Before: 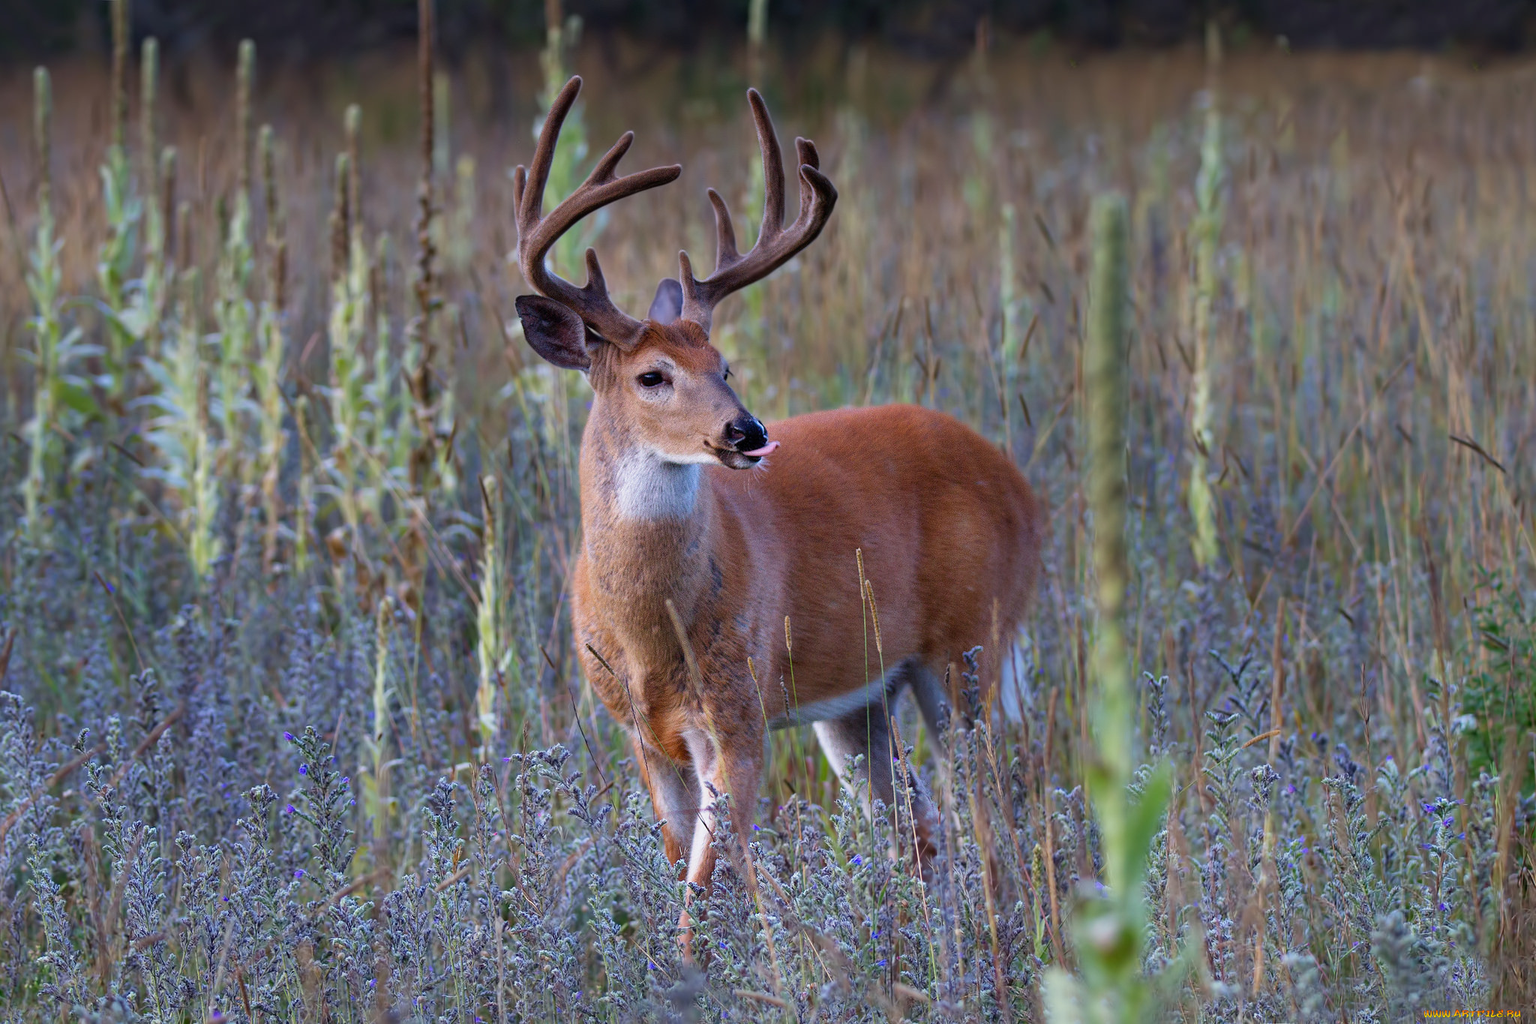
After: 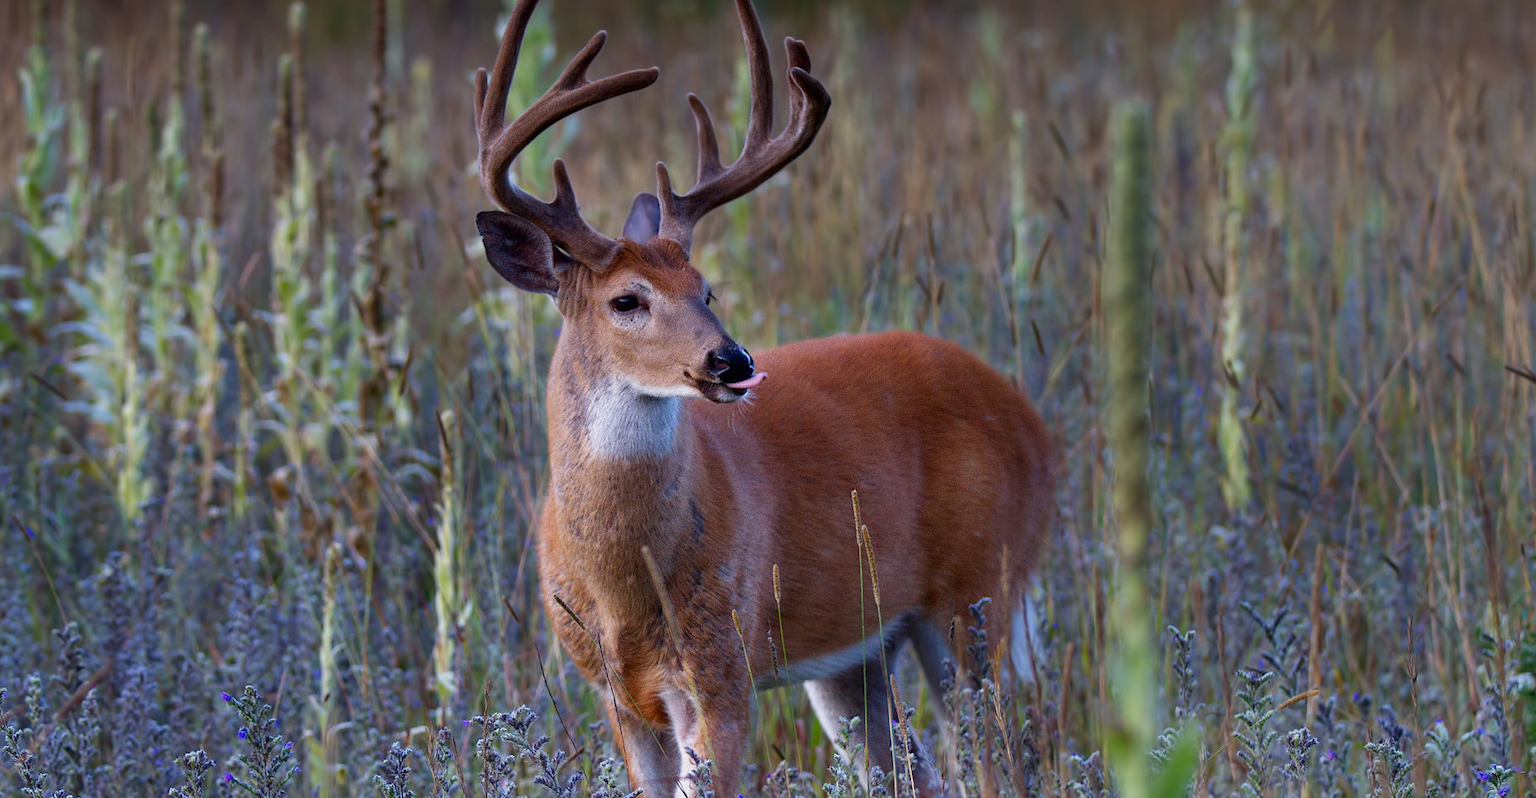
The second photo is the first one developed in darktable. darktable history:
contrast brightness saturation: brightness -0.093
crop: left 5.451%, top 10.152%, right 3.736%, bottom 19.061%
